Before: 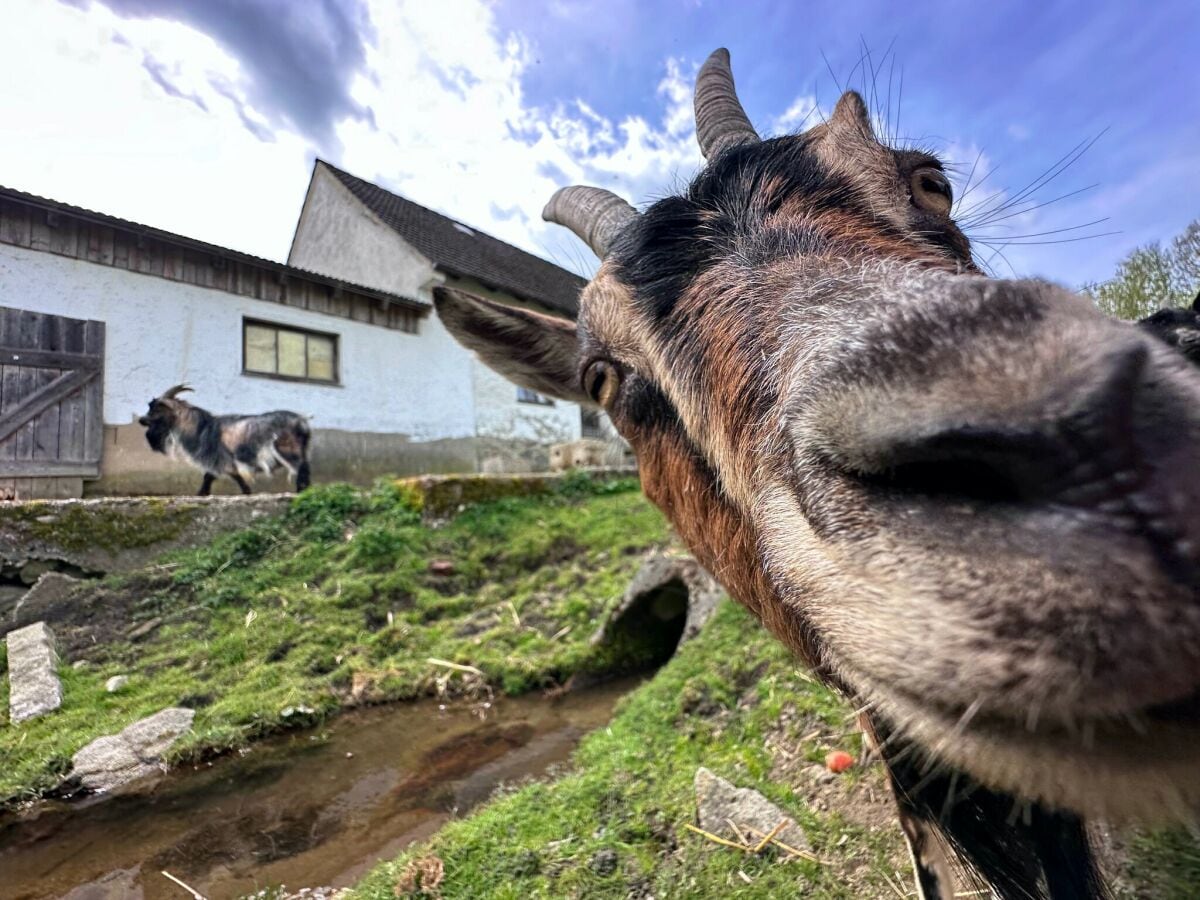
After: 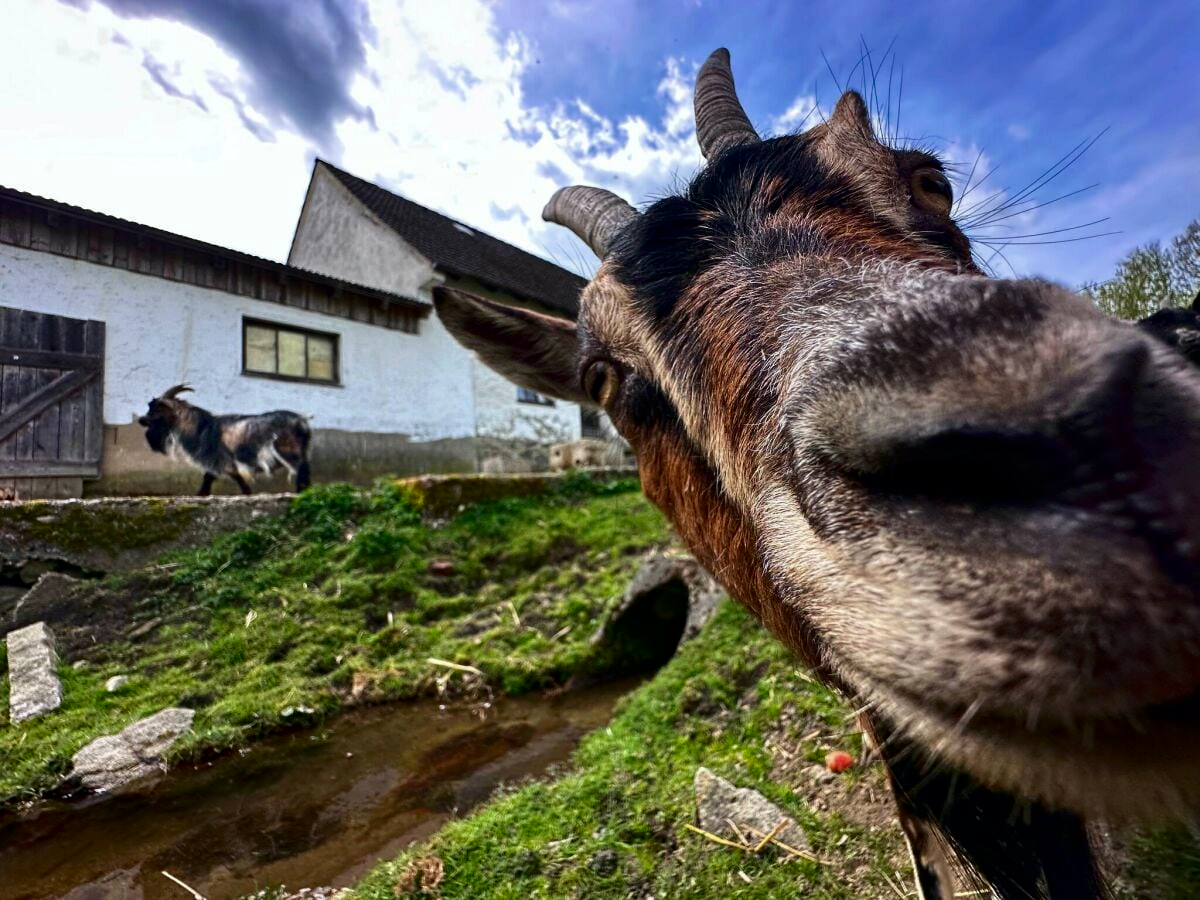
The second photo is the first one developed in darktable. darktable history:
contrast brightness saturation: contrast 0.1, brightness -0.26, saturation 0.14
